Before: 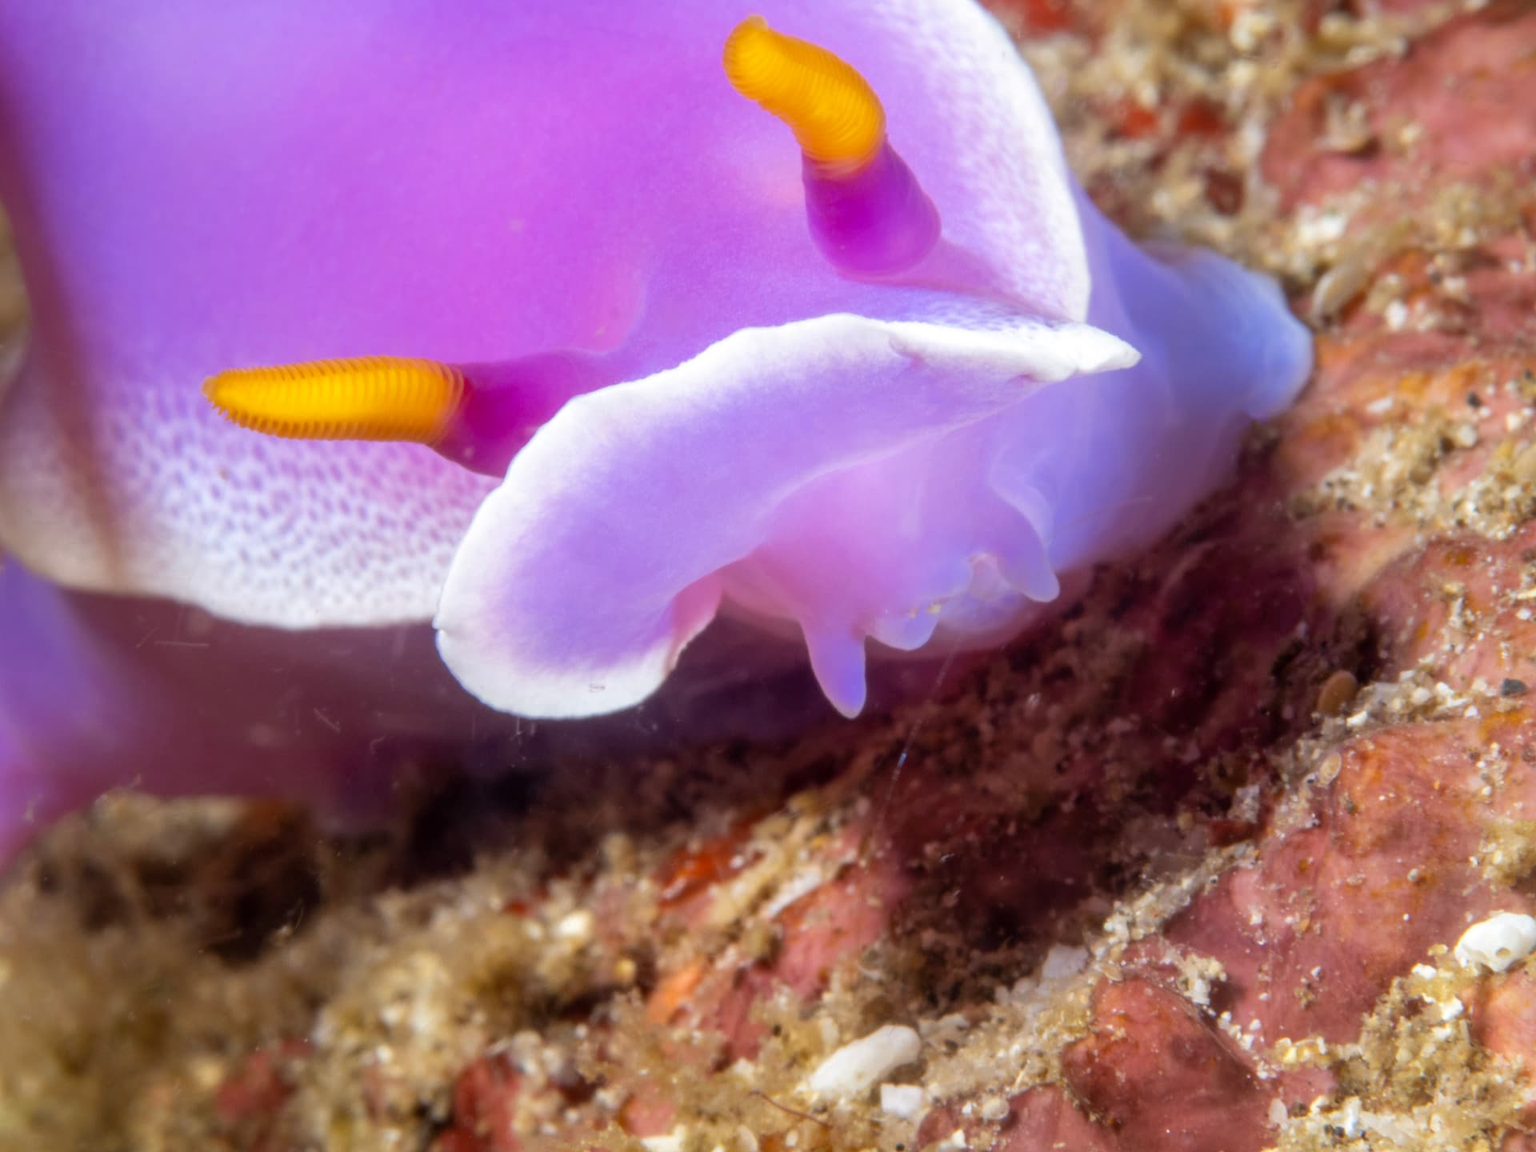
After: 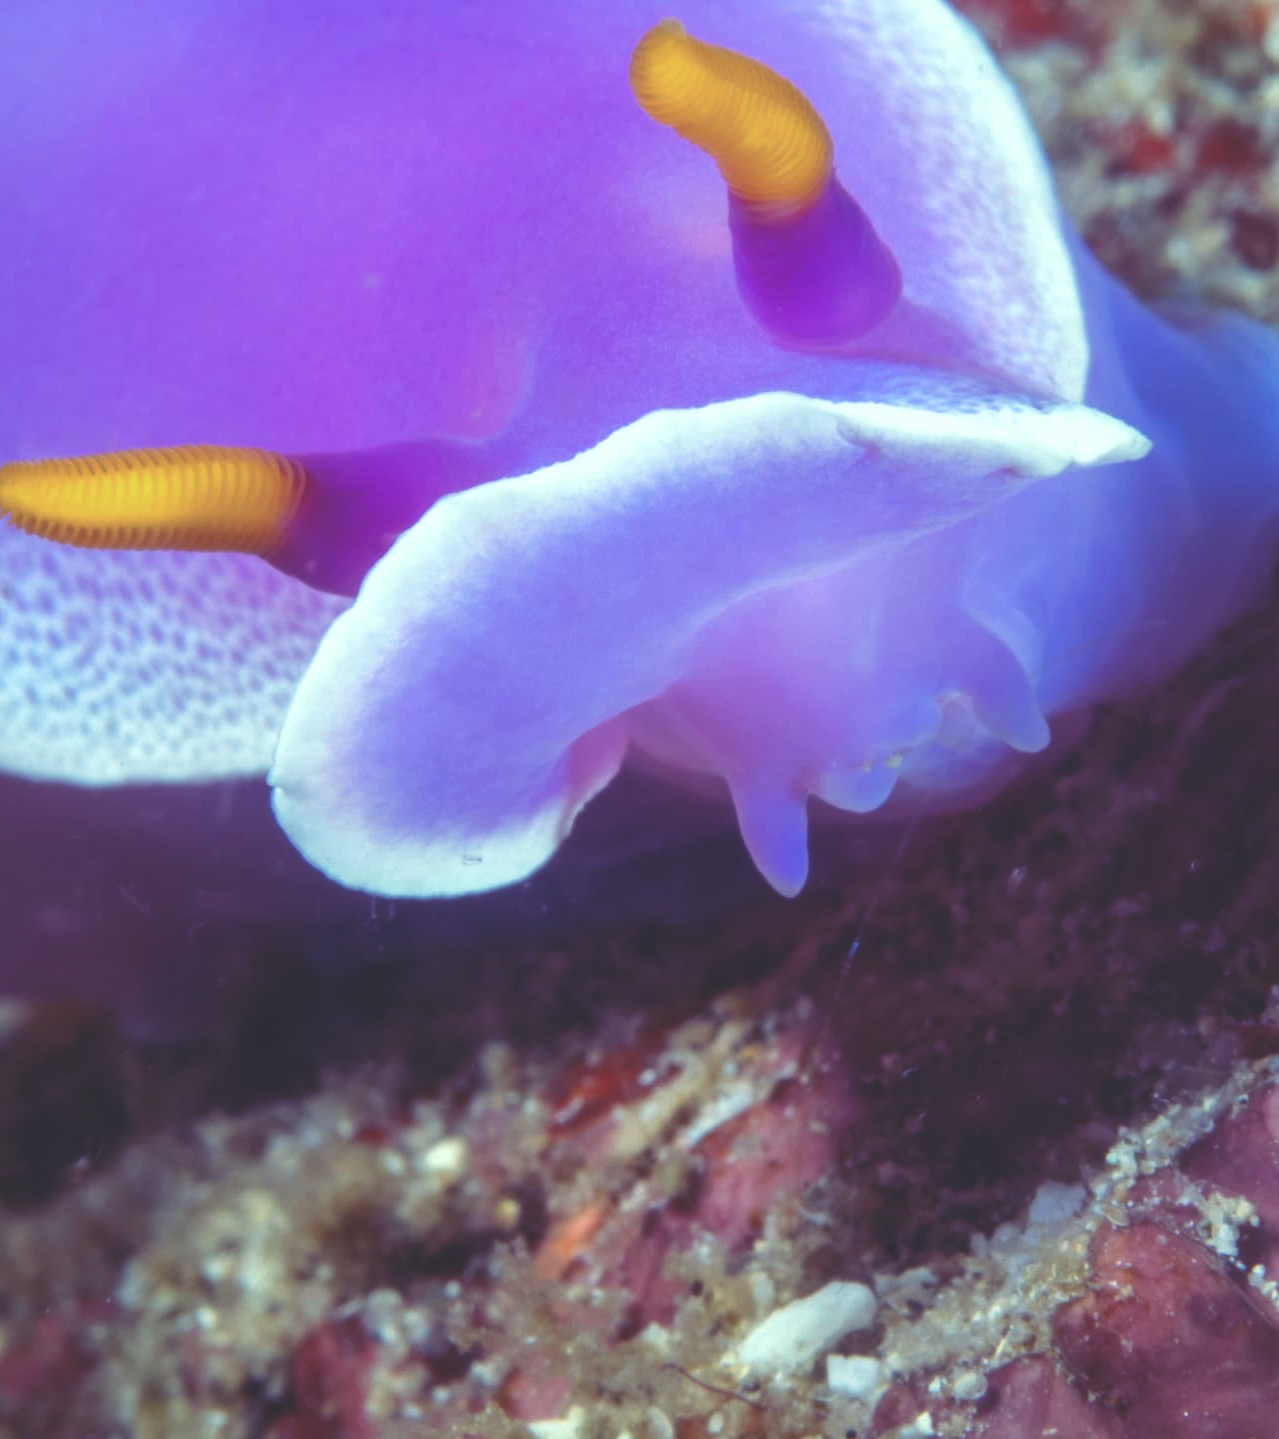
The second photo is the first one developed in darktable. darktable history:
crop and rotate: left 14.292%, right 19.041%
rgb curve: curves: ch0 [(0, 0.186) (0.314, 0.284) (0.576, 0.466) (0.805, 0.691) (0.936, 0.886)]; ch1 [(0, 0.186) (0.314, 0.284) (0.581, 0.534) (0.771, 0.746) (0.936, 0.958)]; ch2 [(0, 0.216) (0.275, 0.39) (1, 1)], mode RGB, independent channels, compensate middle gray true, preserve colors none
